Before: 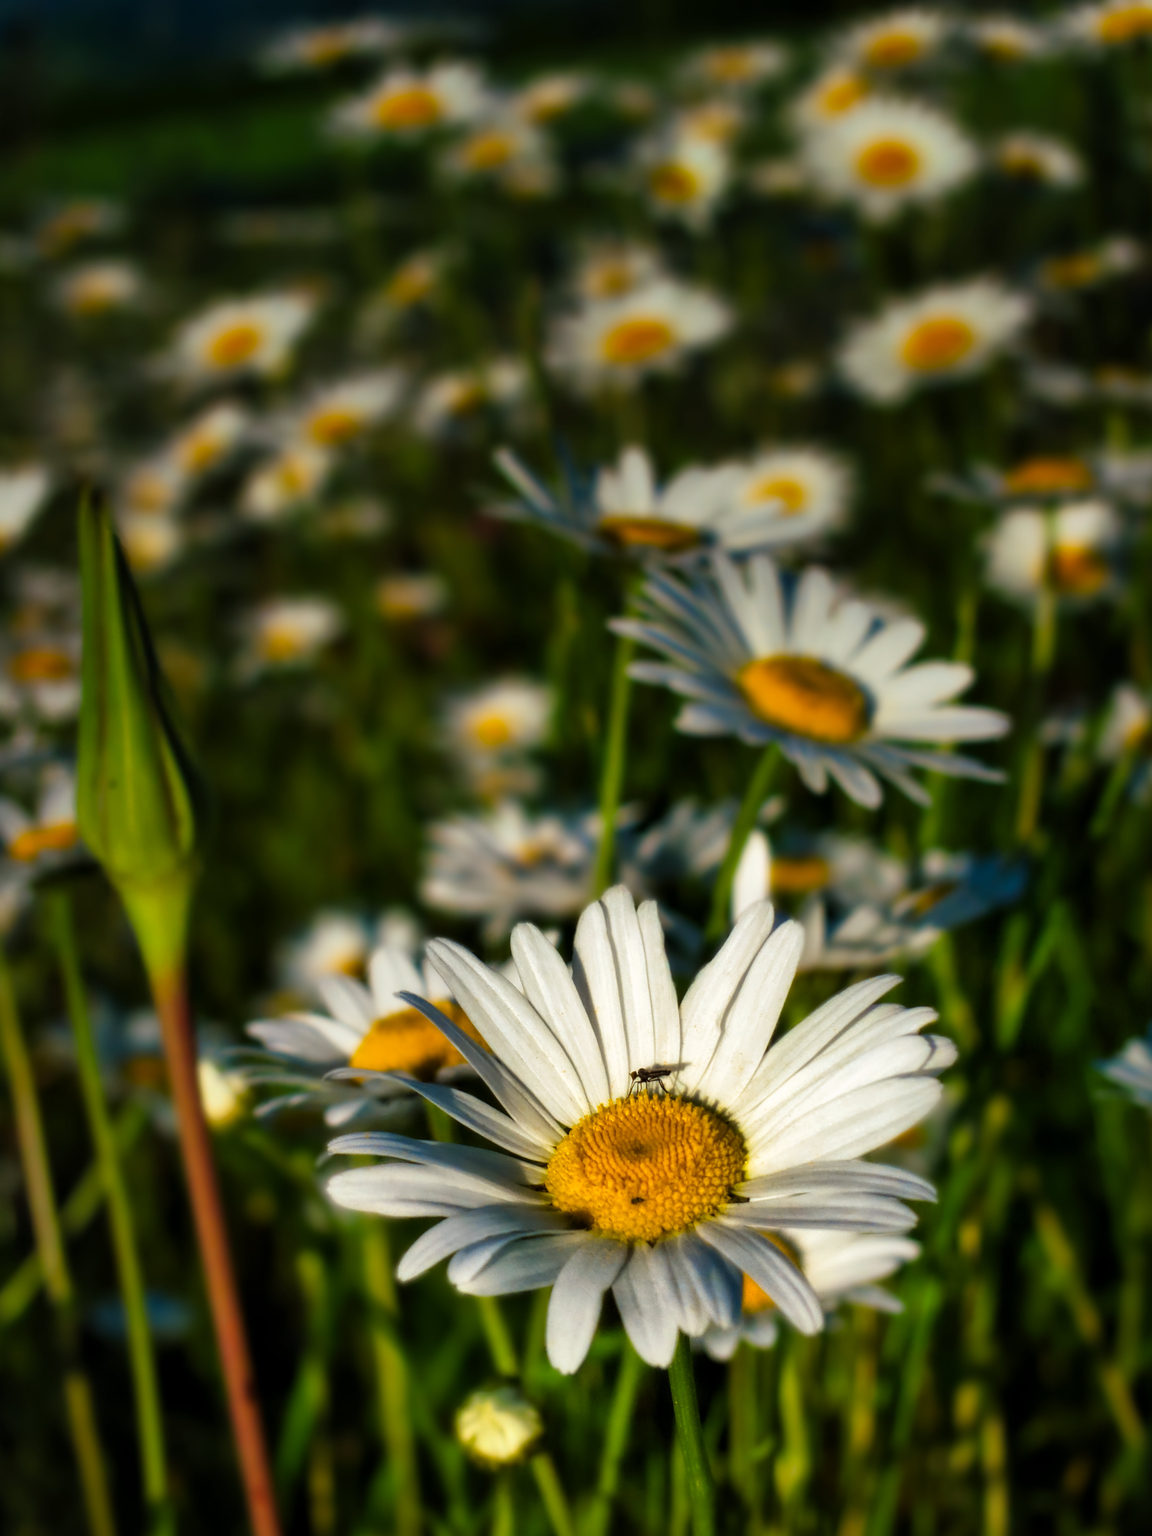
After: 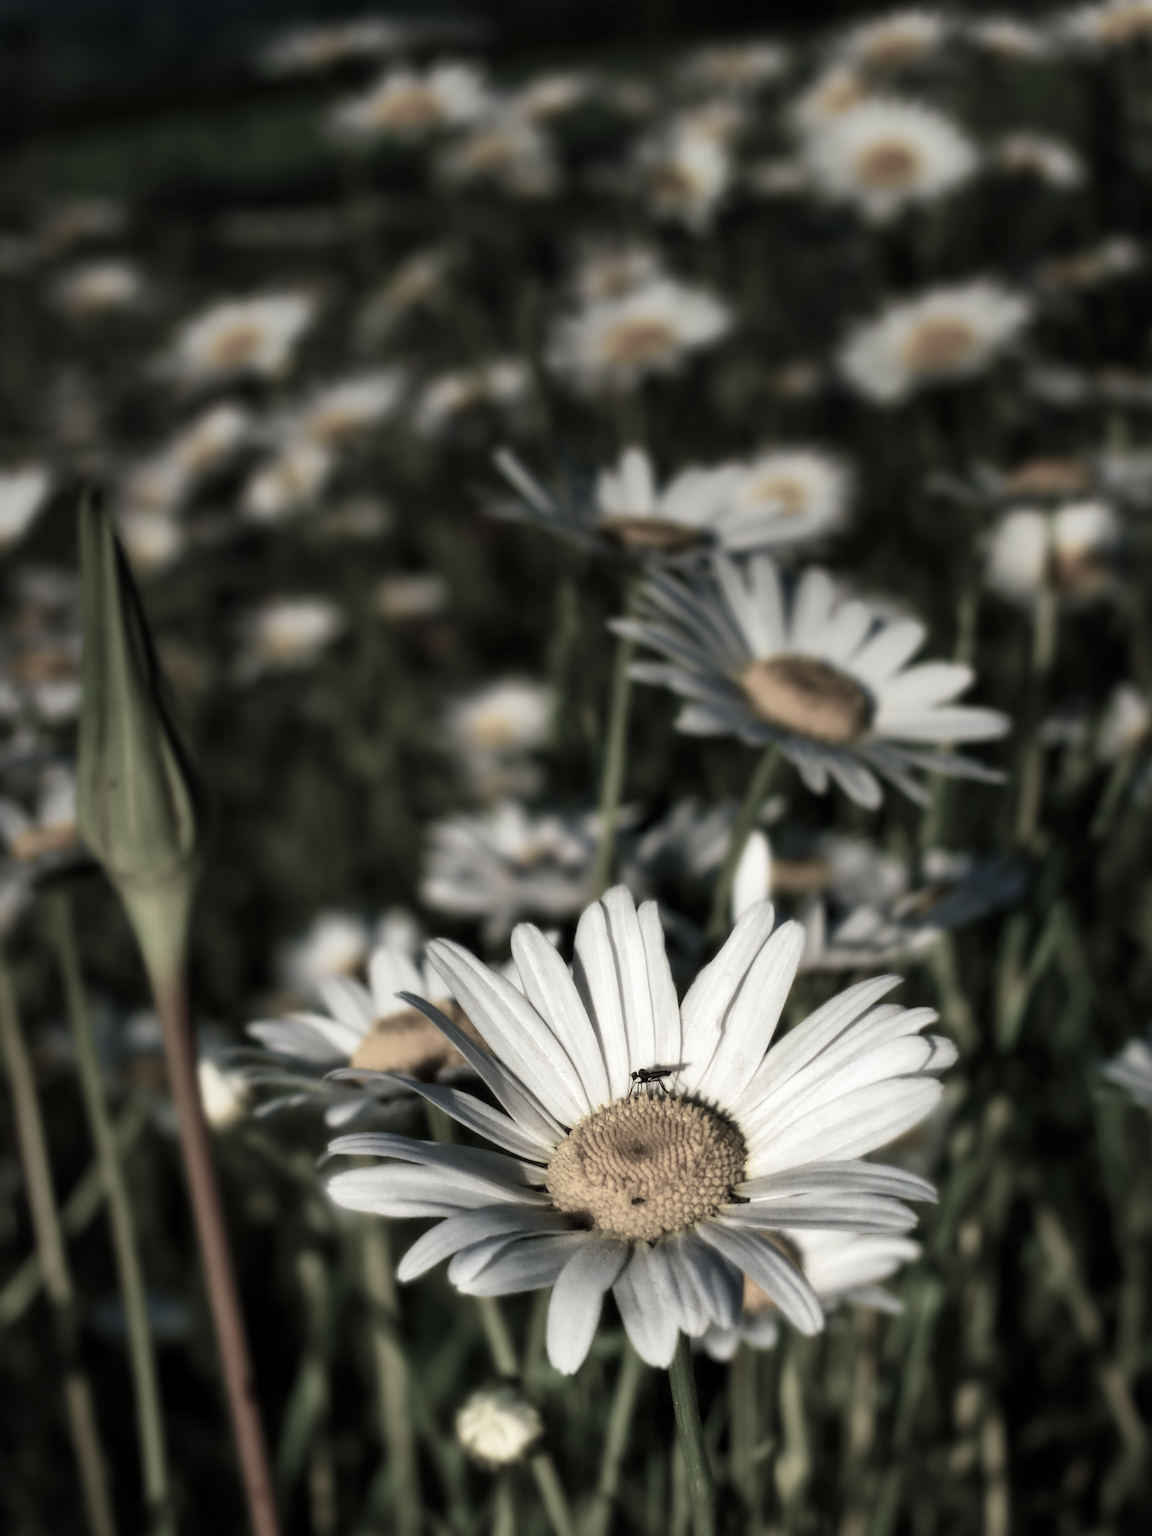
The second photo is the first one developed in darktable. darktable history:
tone curve: curves: ch0 [(0, 0) (0.266, 0.247) (0.741, 0.751) (1, 1)], color space Lab, independent channels, preserve colors none
color correction: highlights b* 0.059, saturation 0.255
